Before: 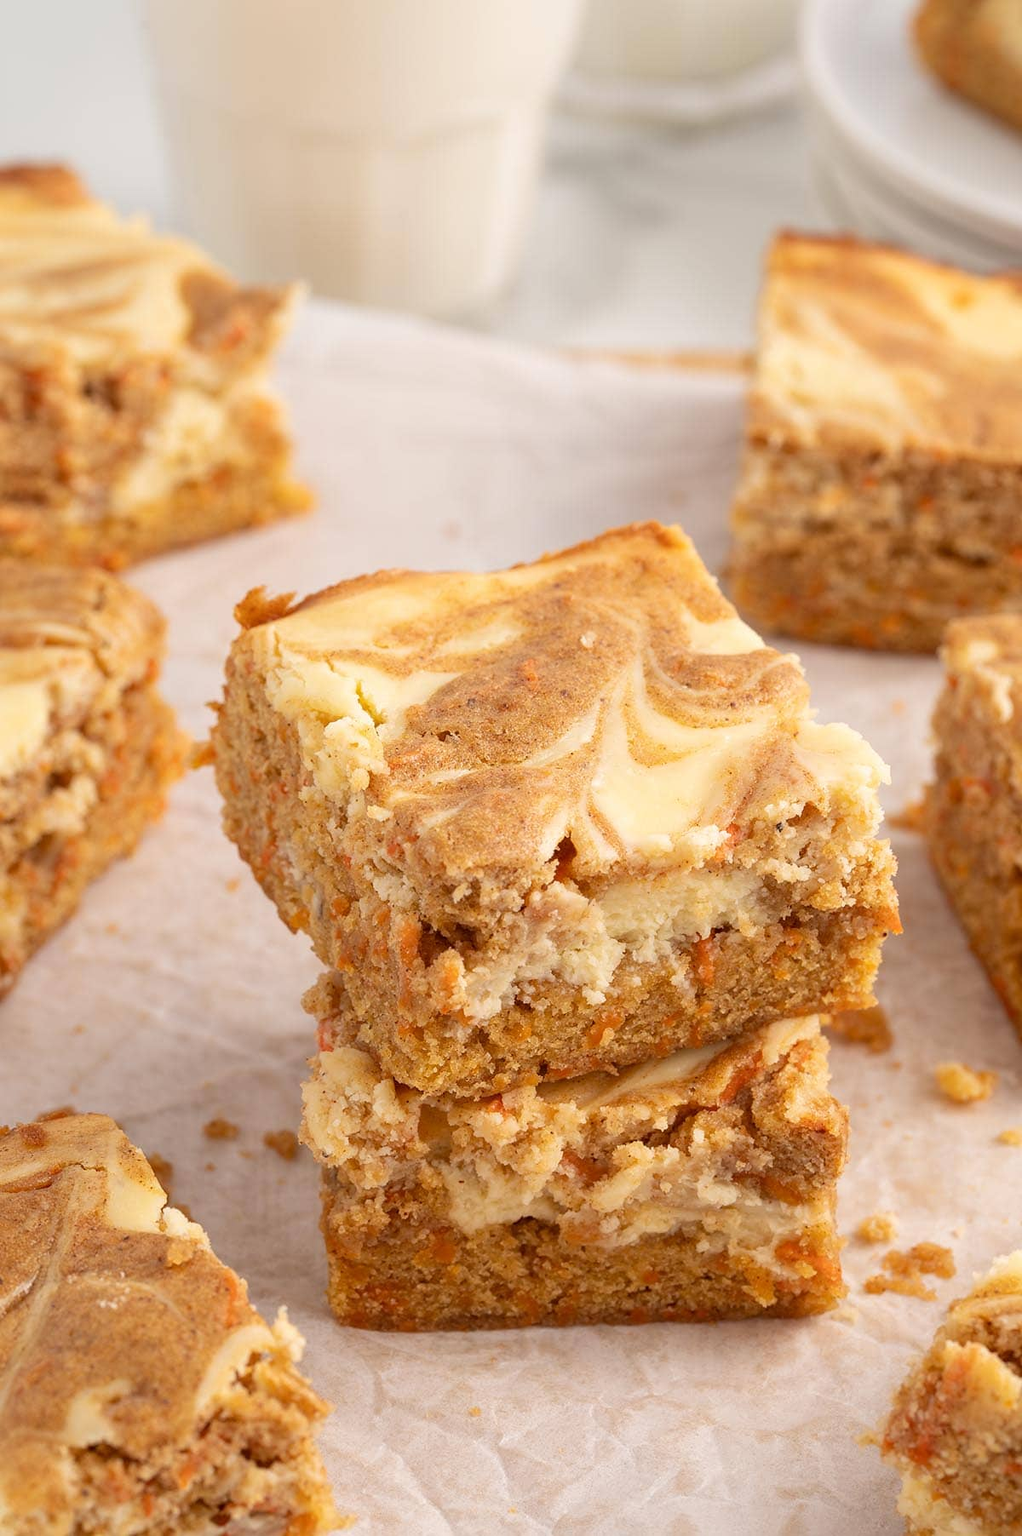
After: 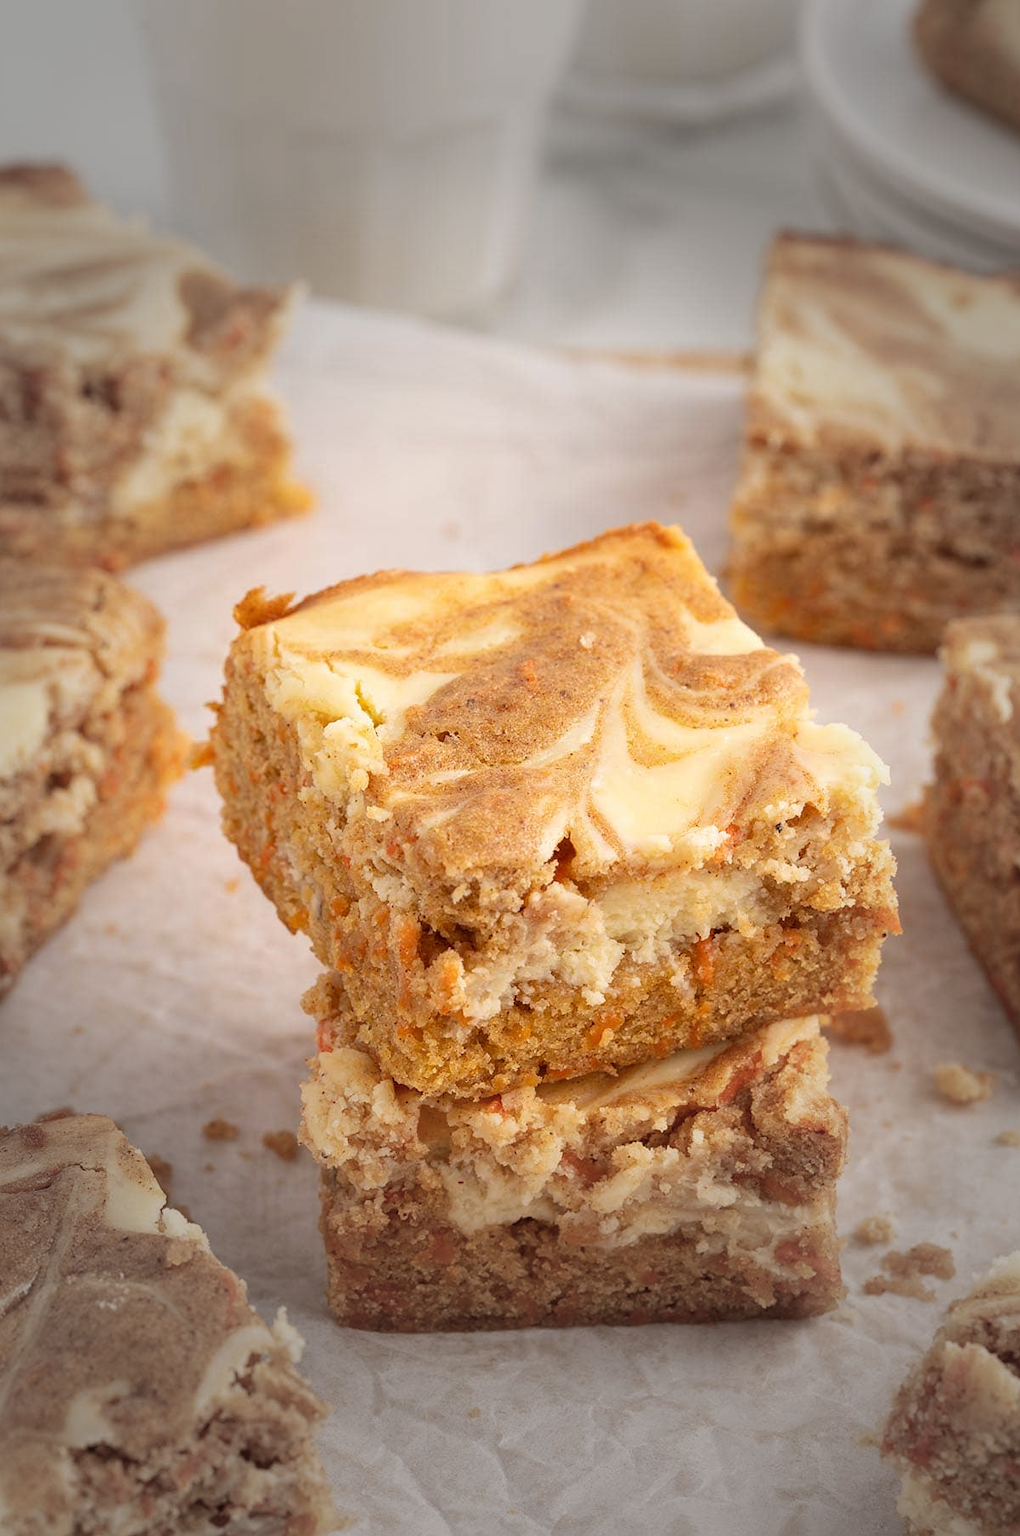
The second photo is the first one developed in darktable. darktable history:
vignetting: fall-off start 40%, fall-off radius 40%
crop and rotate: left 0.126%
